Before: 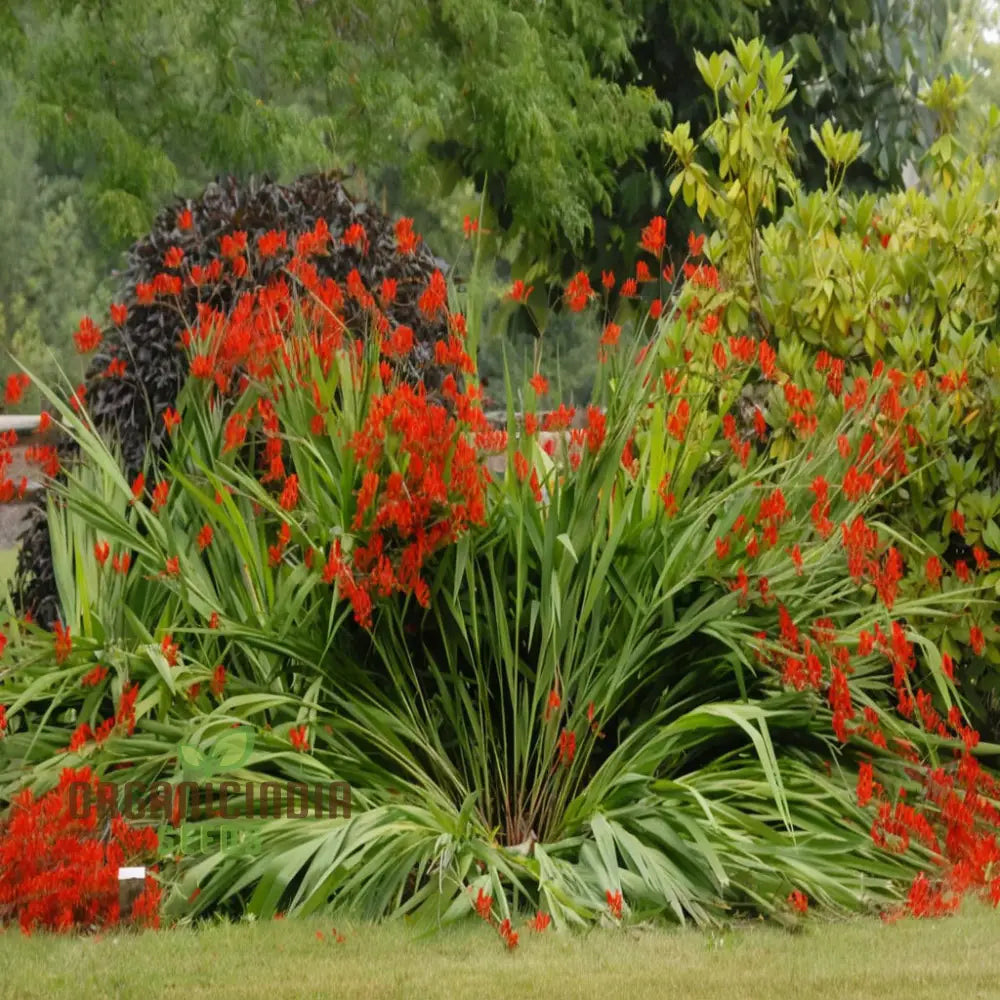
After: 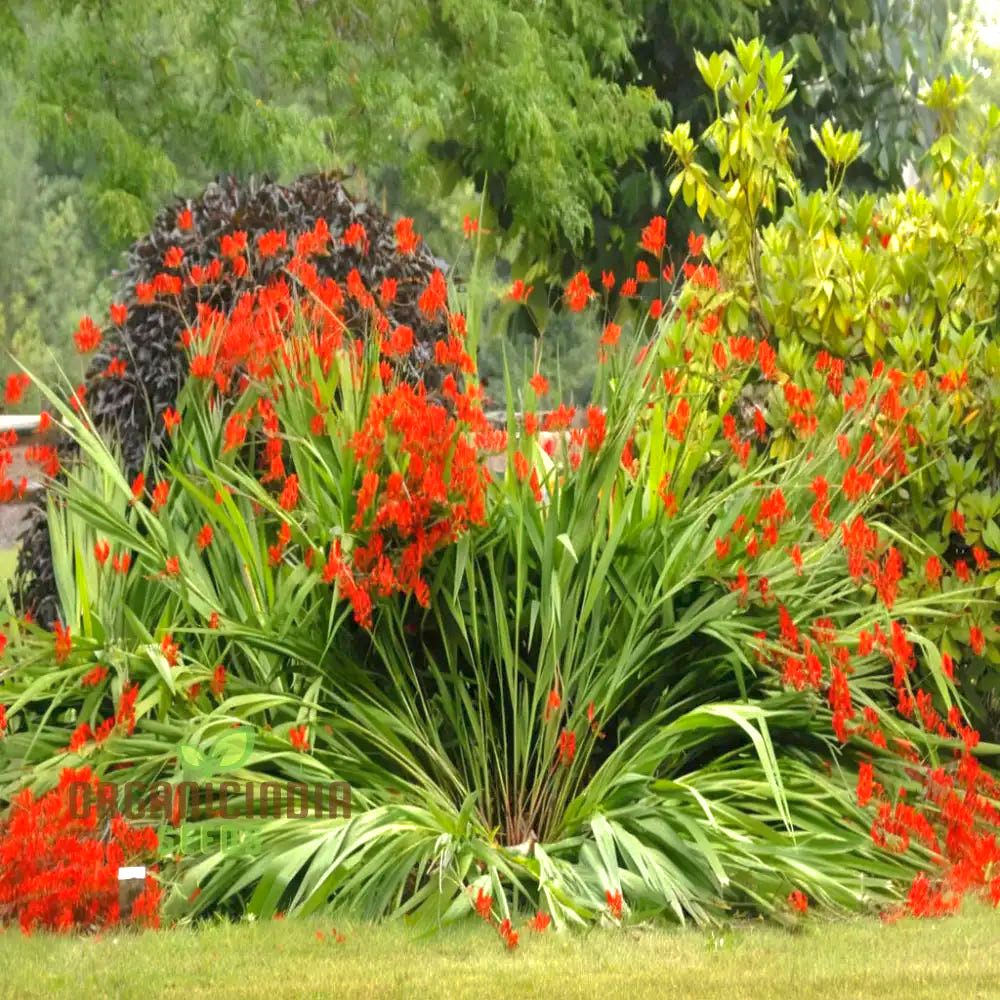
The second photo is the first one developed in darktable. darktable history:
exposure: black level correction 0.001, exposure 0.961 EV, compensate highlight preservation false
shadows and highlights: on, module defaults
